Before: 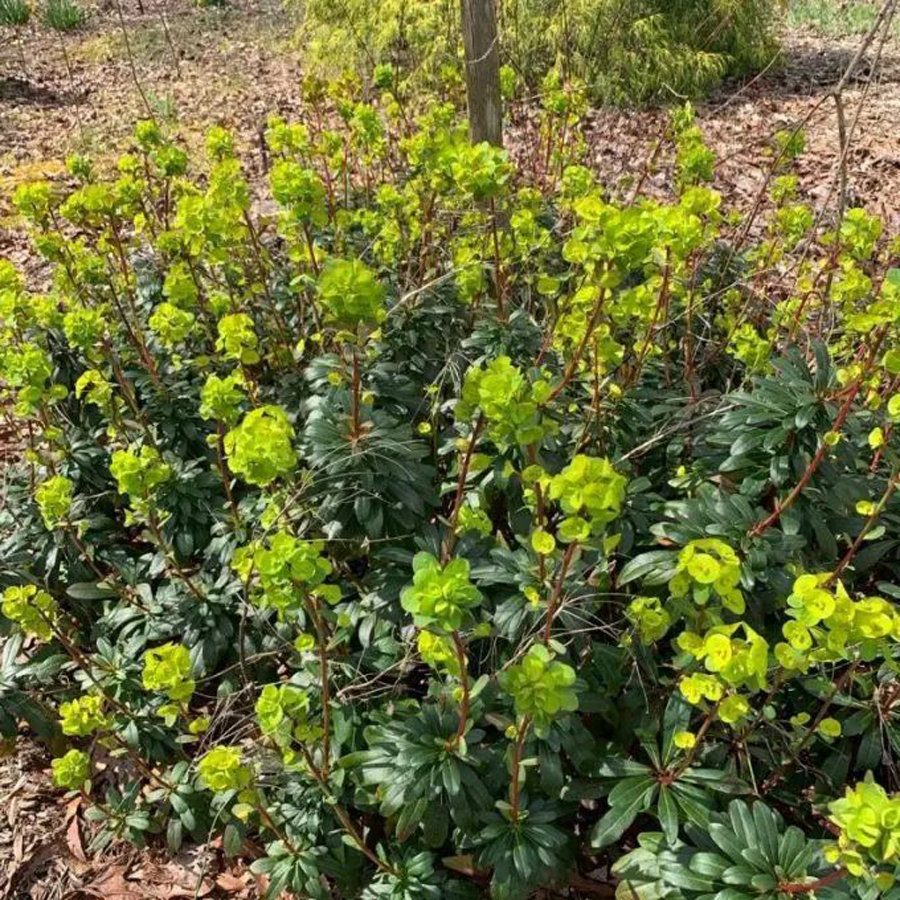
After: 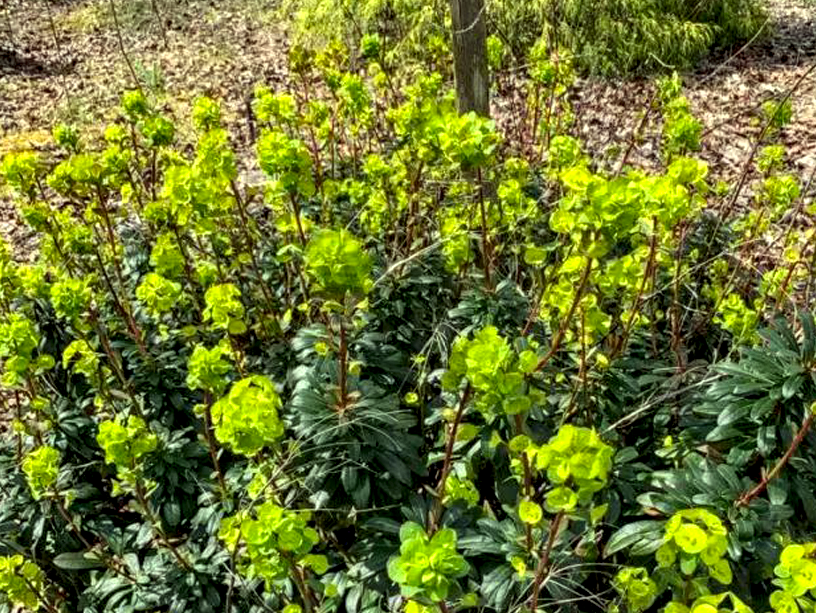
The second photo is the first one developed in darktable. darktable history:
color calibration: output R [0.994, 0.059, -0.119, 0], output G [-0.036, 1.09, -0.119, 0], output B [0.078, -0.108, 0.961, 0], illuminant as shot in camera, x 0.358, y 0.373, temperature 4628.91 K
local contrast: highlights 60%, shadows 61%, detail 160%
color correction: highlights a* -5.86, highlights b* 11
crop: left 1.549%, top 3.435%, right 7.746%, bottom 28.435%
